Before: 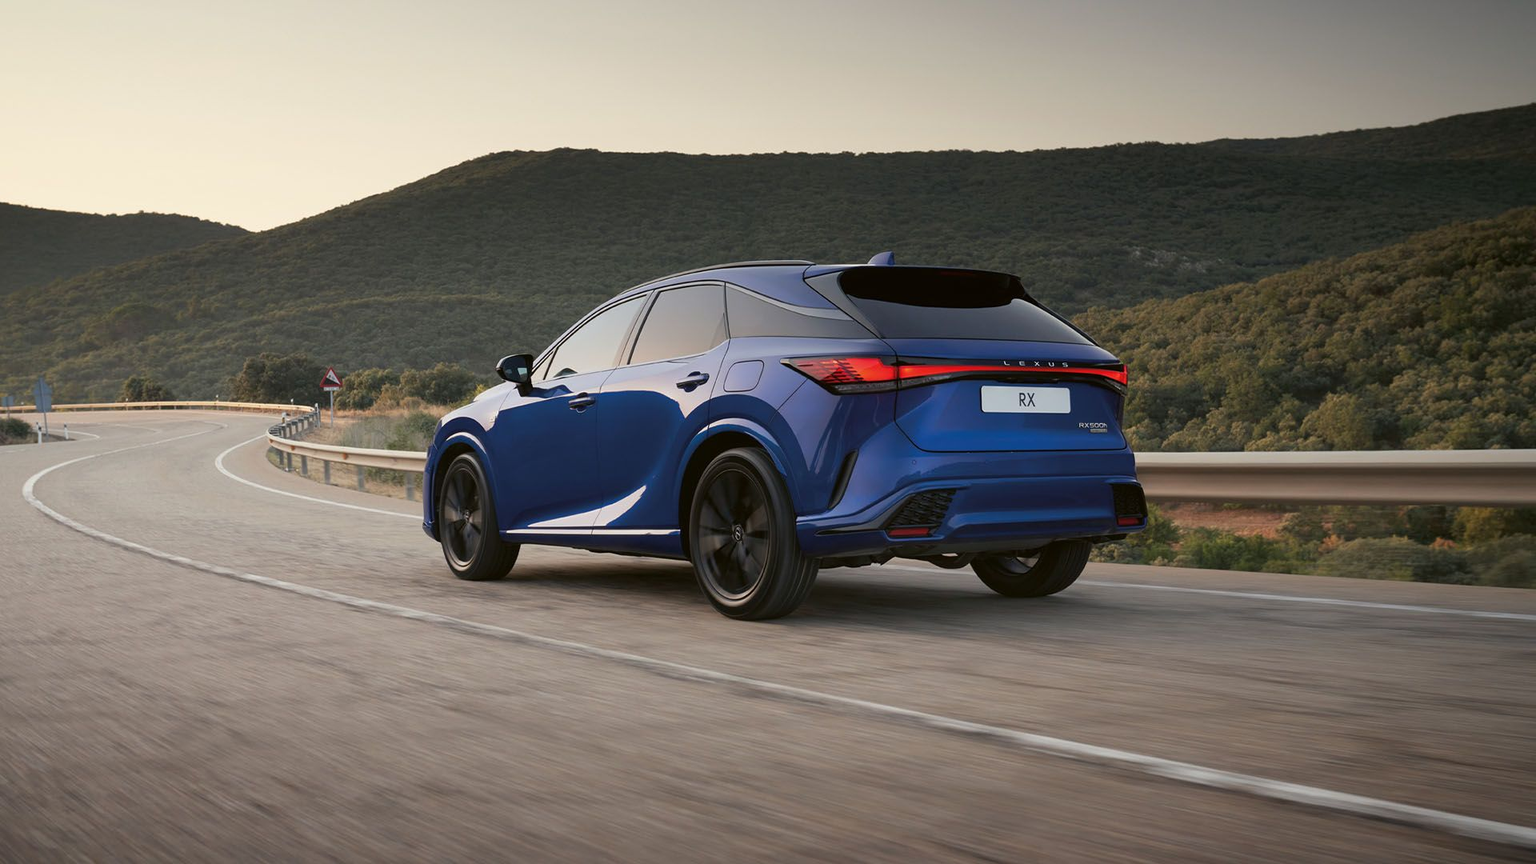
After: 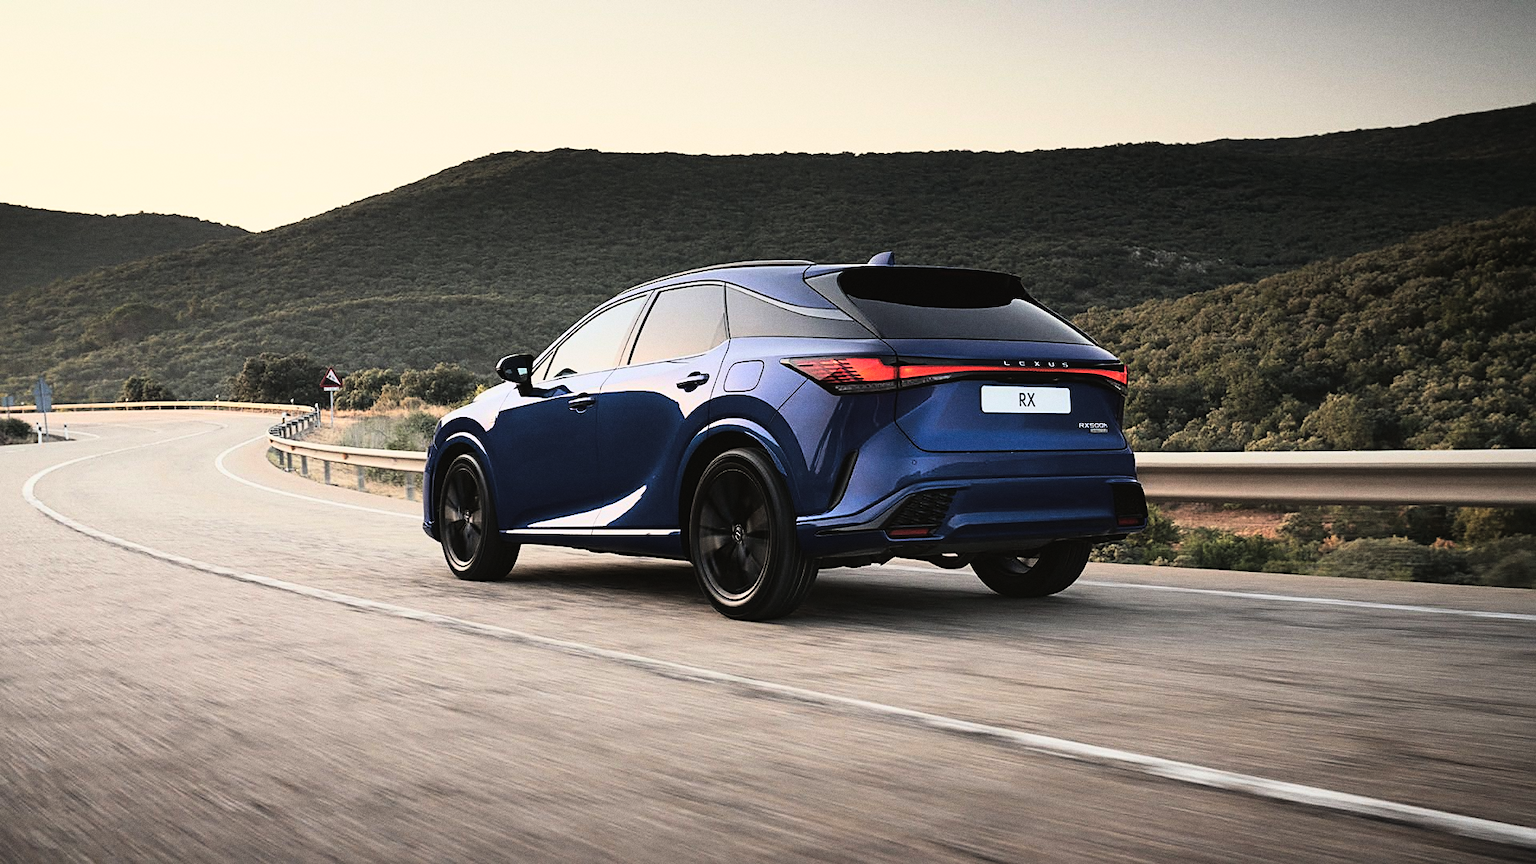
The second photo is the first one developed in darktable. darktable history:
exposure: black level correction -0.015, exposure -0.5 EV, compensate highlight preservation false
sharpen: on, module defaults
rgb curve: curves: ch0 [(0, 0) (0.21, 0.15) (0.24, 0.21) (0.5, 0.75) (0.75, 0.96) (0.89, 0.99) (1, 1)]; ch1 [(0, 0.02) (0.21, 0.13) (0.25, 0.2) (0.5, 0.67) (0.75, 0.9) (0.89, 0.97) (1, 1)]; ch2 [(0, 0.02) (0.21, 0.13) (0.25, 0.2) (0.5, 0.67) (0.75, 0.9) (0.89, 0.97) (1, 1)], compensate middle gray true
grain: coarseness 0.47 ISO
